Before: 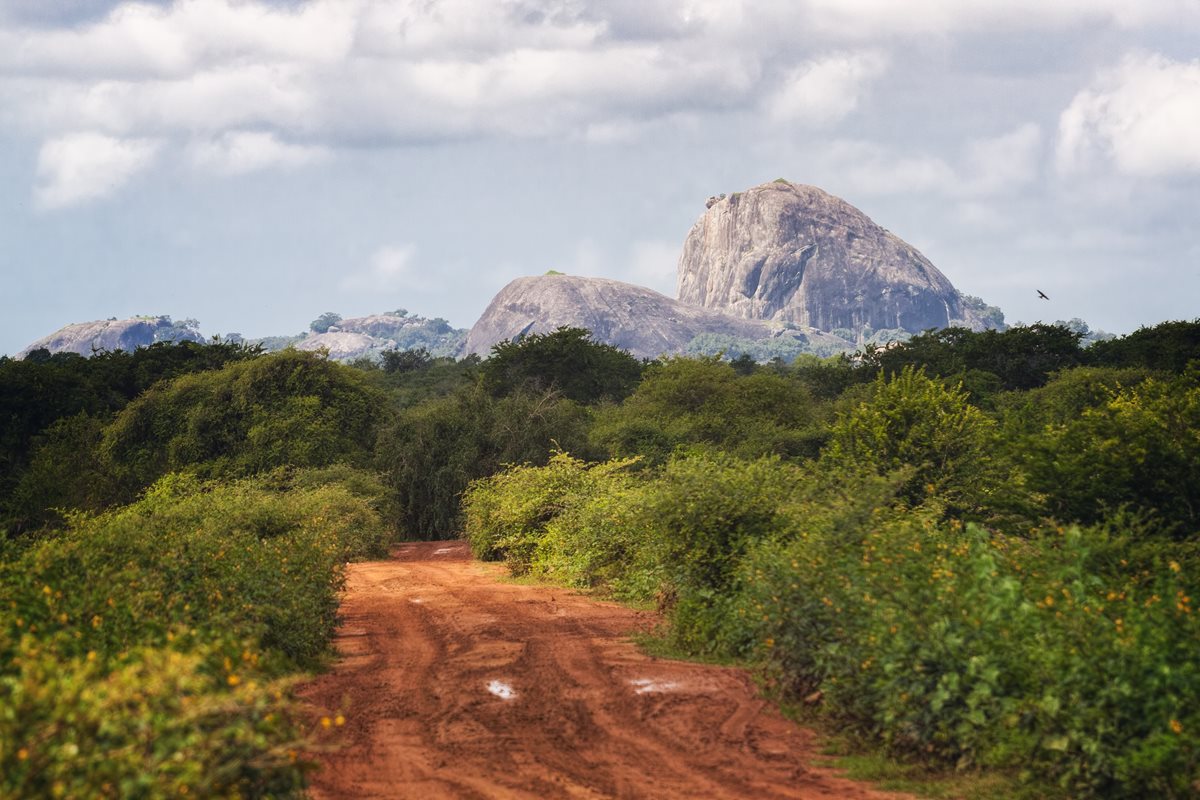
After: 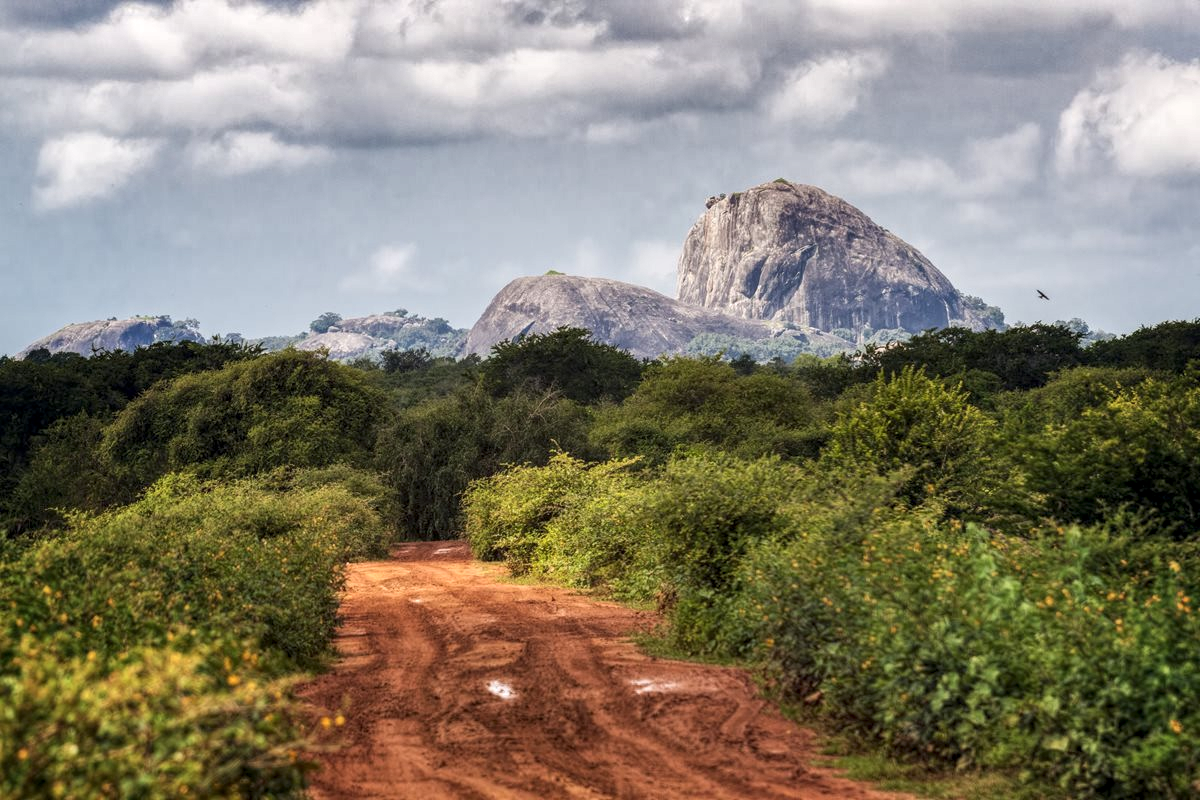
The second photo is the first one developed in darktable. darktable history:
local contrast: detail 144%
shadows and highlights: shadows 43.71, white point adjustment -1.46, soften with gaussian
